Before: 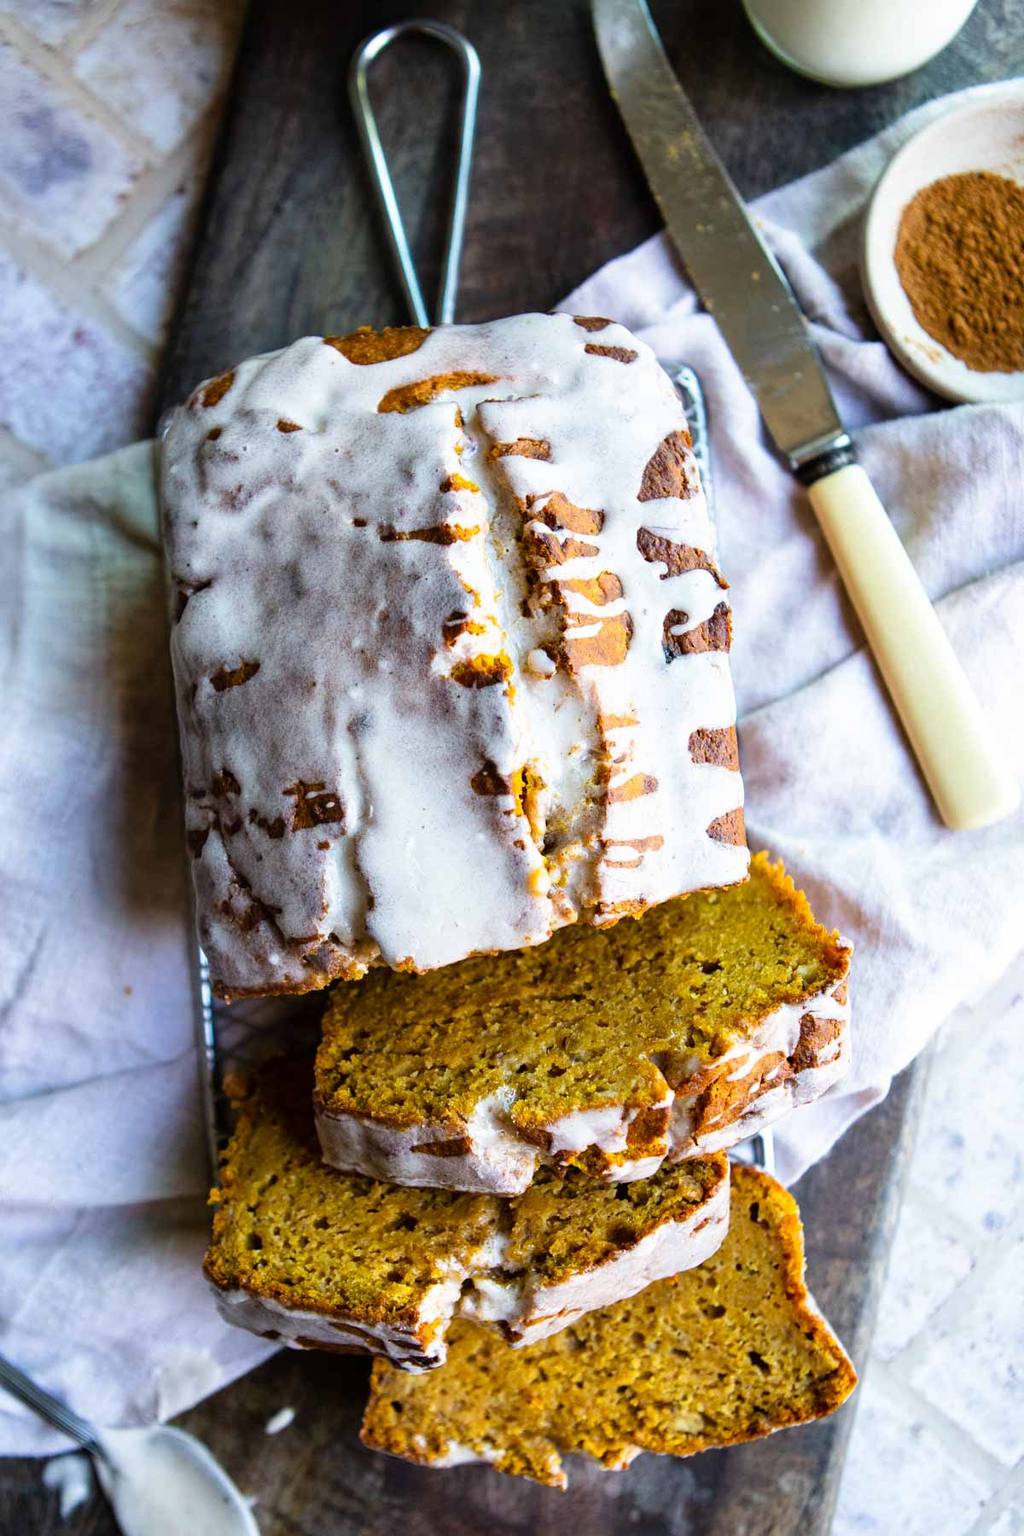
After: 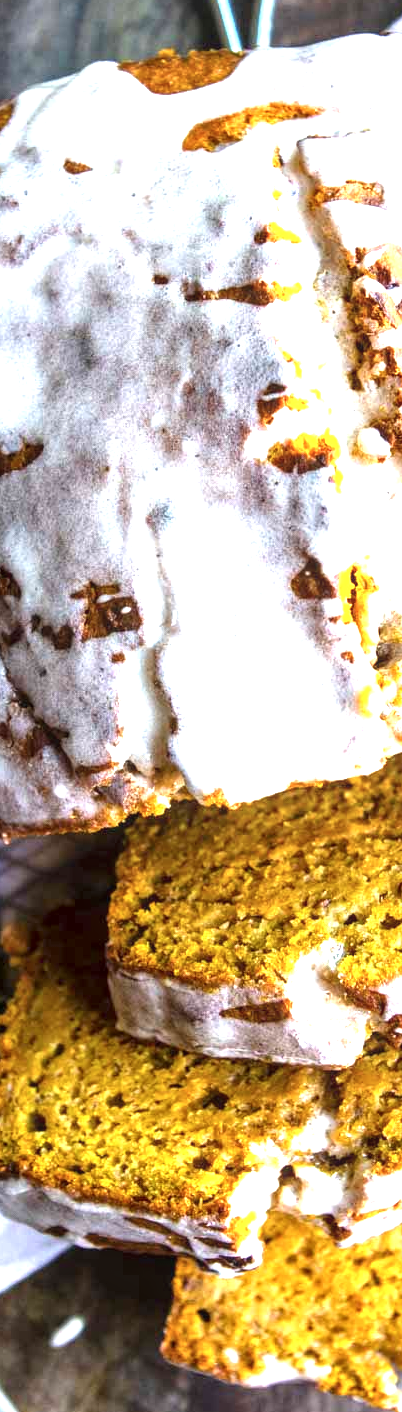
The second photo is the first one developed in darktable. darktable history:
local contrast: detail 130%
color balance rgb: perceptual saturation grading › global saturation -1%
exposure: black level correction 0, exposure 1.3 EV, compensate highlight preservation false
contrast equalizer: octaves 7, y [[0.6 ×6], [0.55 ×6], [0 ×6], [0 ×6], [0 ×6]], mix -0.3
crop and rotate: left 21.77%, top 18.528%, right 44.676%, bottom 2.997%
